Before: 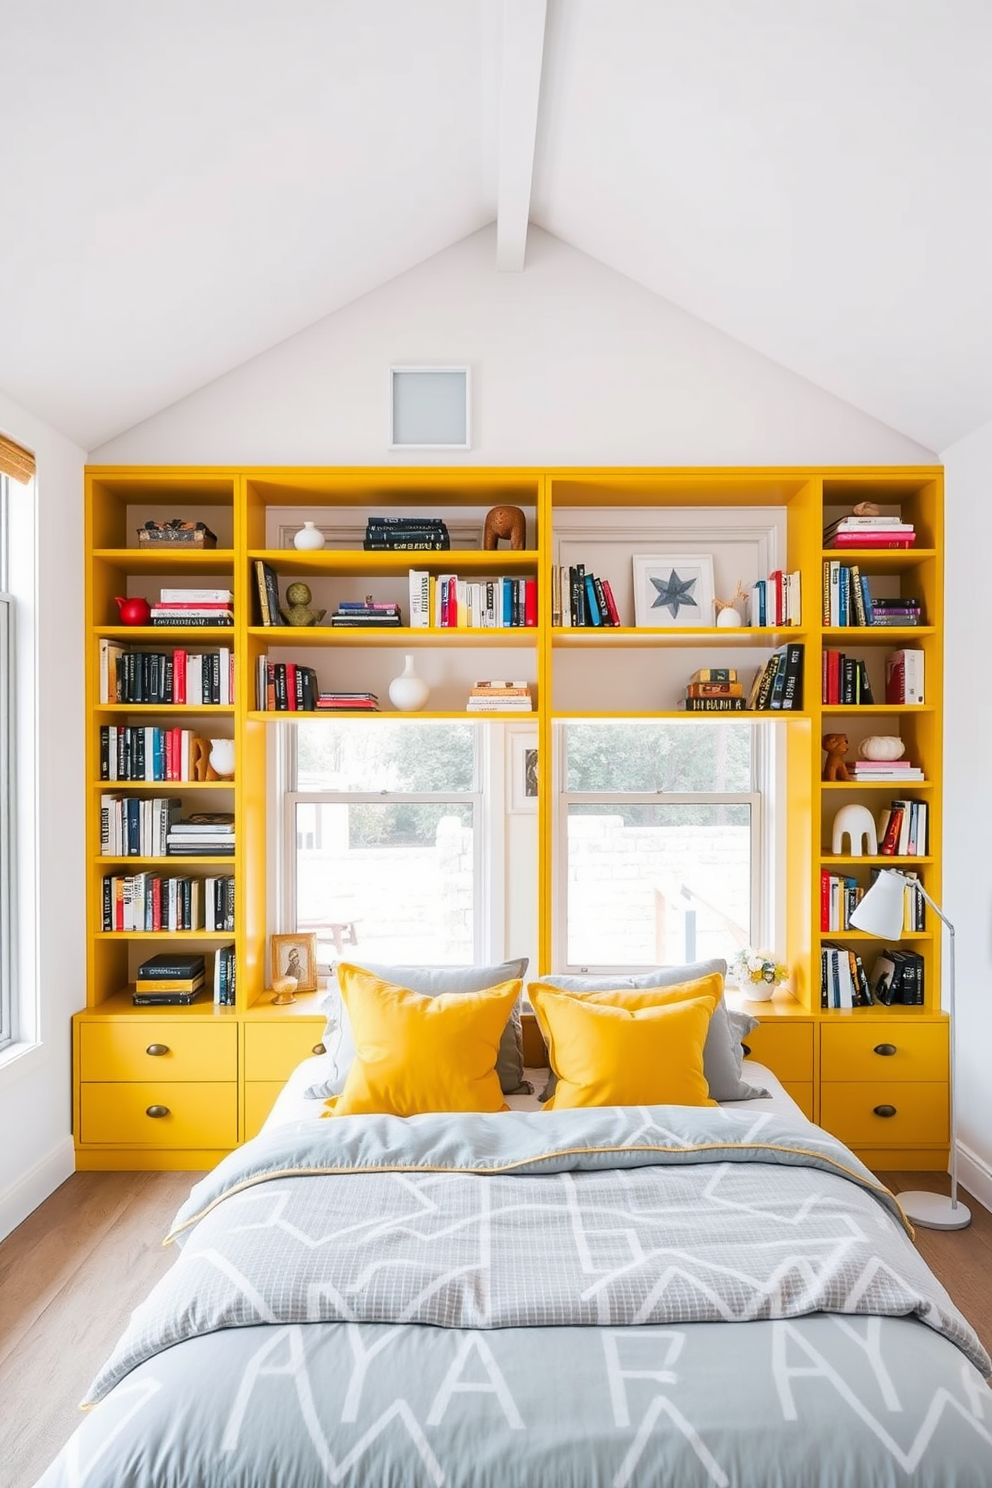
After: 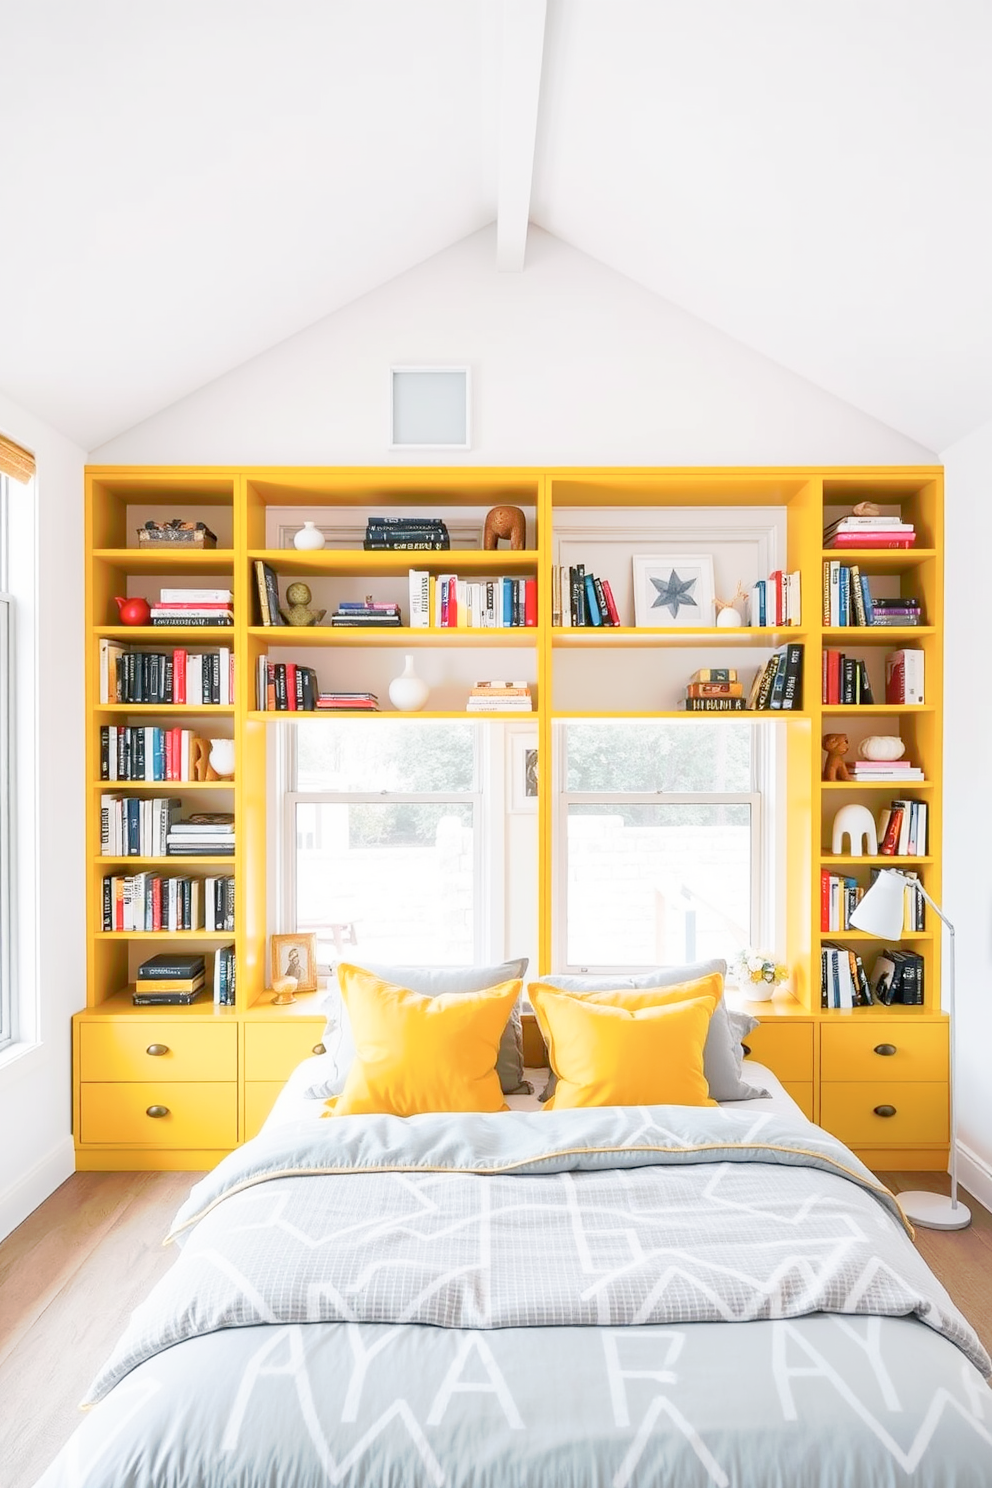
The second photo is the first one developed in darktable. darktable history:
tone curve: curves: ch0 [(0, 0) (0.003, 0.013) (0.011, 0.017) (0.025, 0.035) (0.044, 0.093) (0.069, 0.146) (0.1, 0.179) (0.136, 0.243) (0.177, 0.294) (0.224, 0.332) (0.277, 0.412) (0.335, 0.454) (0.399, 0.531) (0.468, 0.611) (0.543, 0.669) (0.623, 0.738) (0.709, 0.823) (0.801, 0.881) (0.898, 0.951) (1, 1)], preserve colors none
